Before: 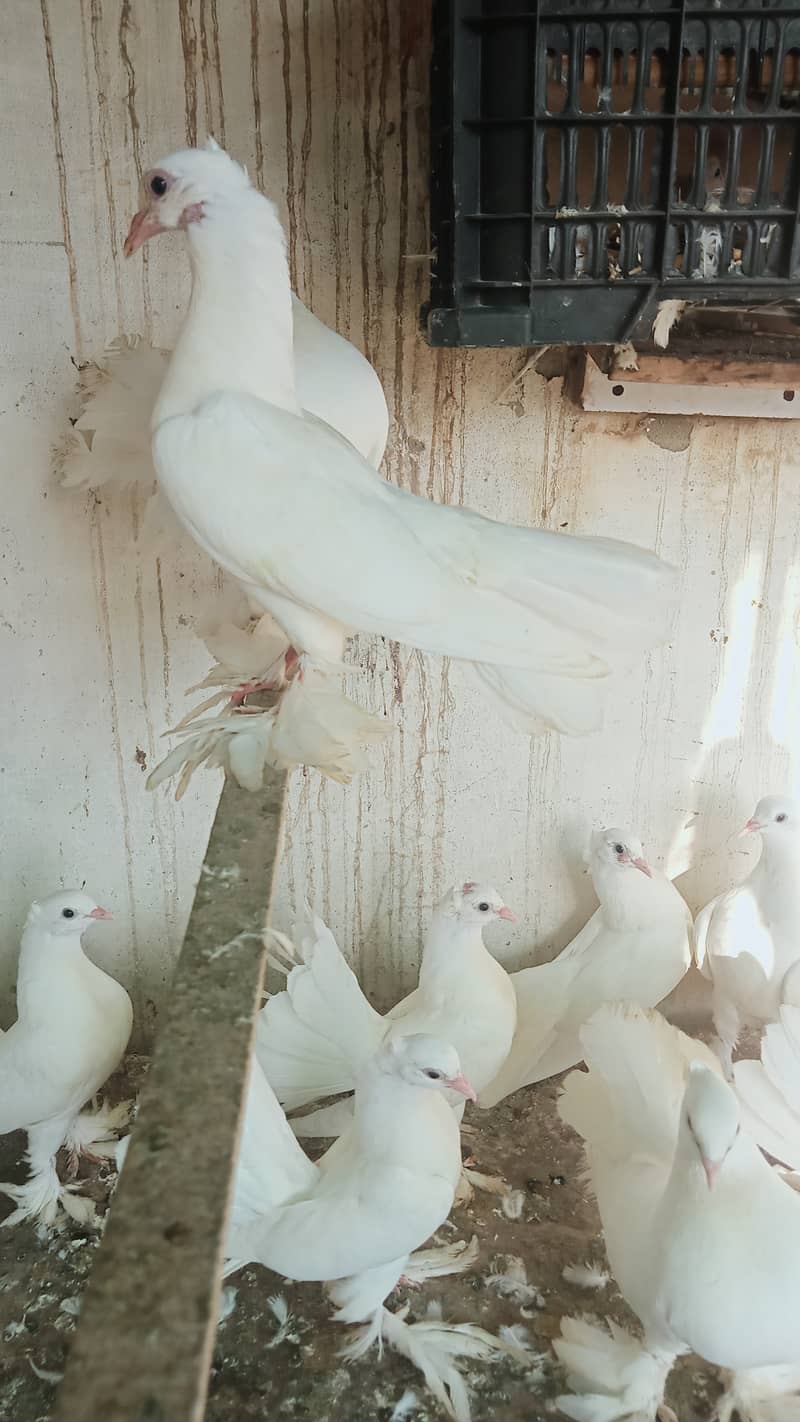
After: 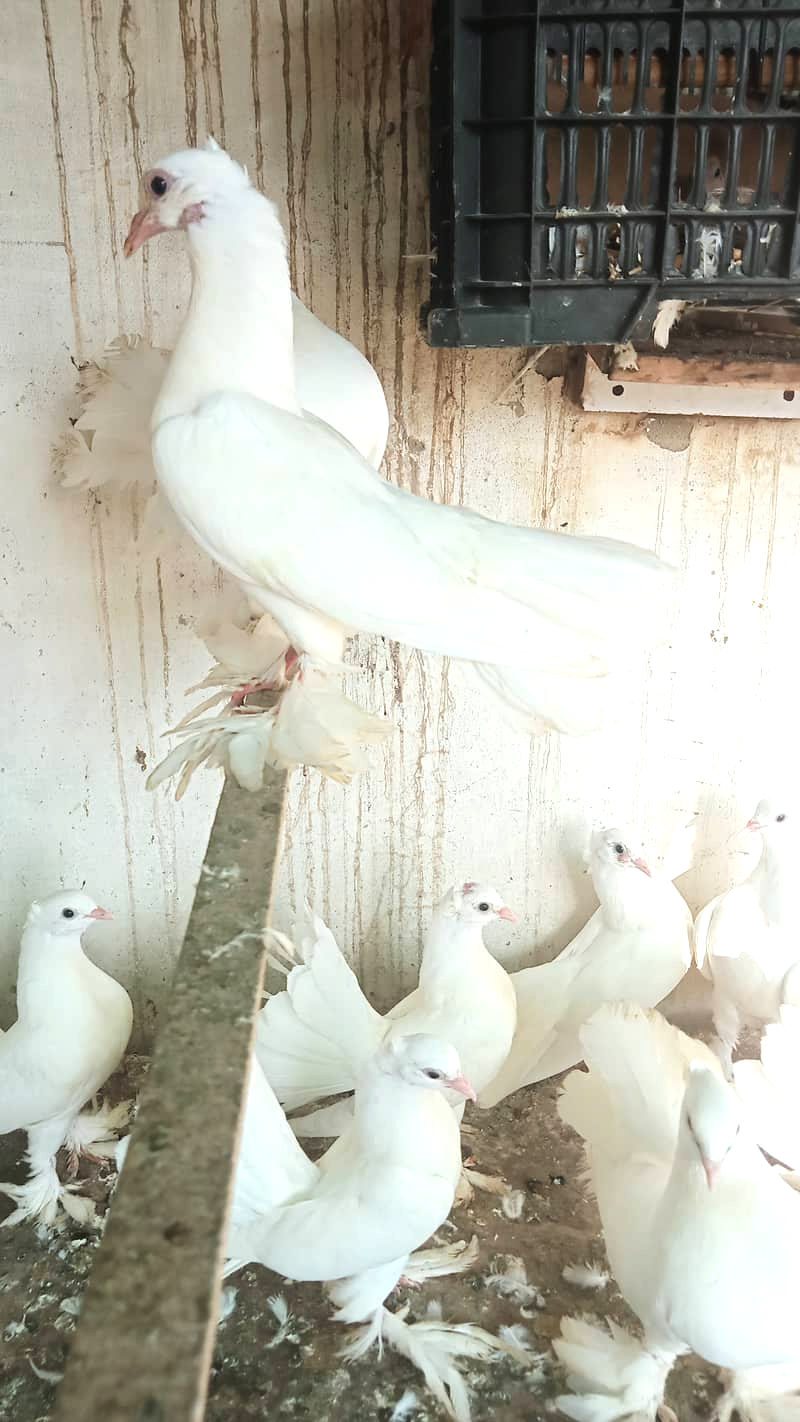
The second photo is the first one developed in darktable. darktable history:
levels: white 99.9%, levels [0, 0.51, 1]
exposure: black level correction 0, exposure 0.701 EV, compensate exposure bias true, compensate highlight preservation false
